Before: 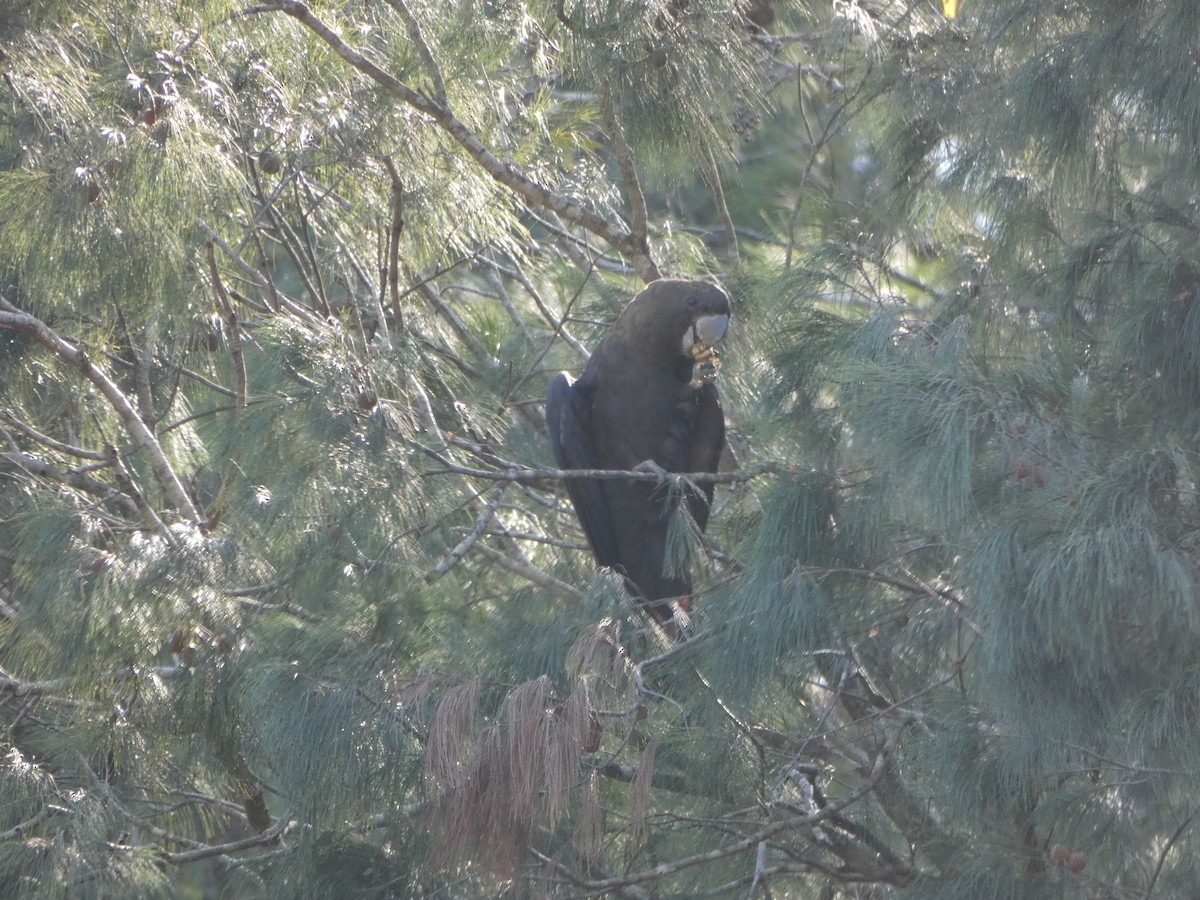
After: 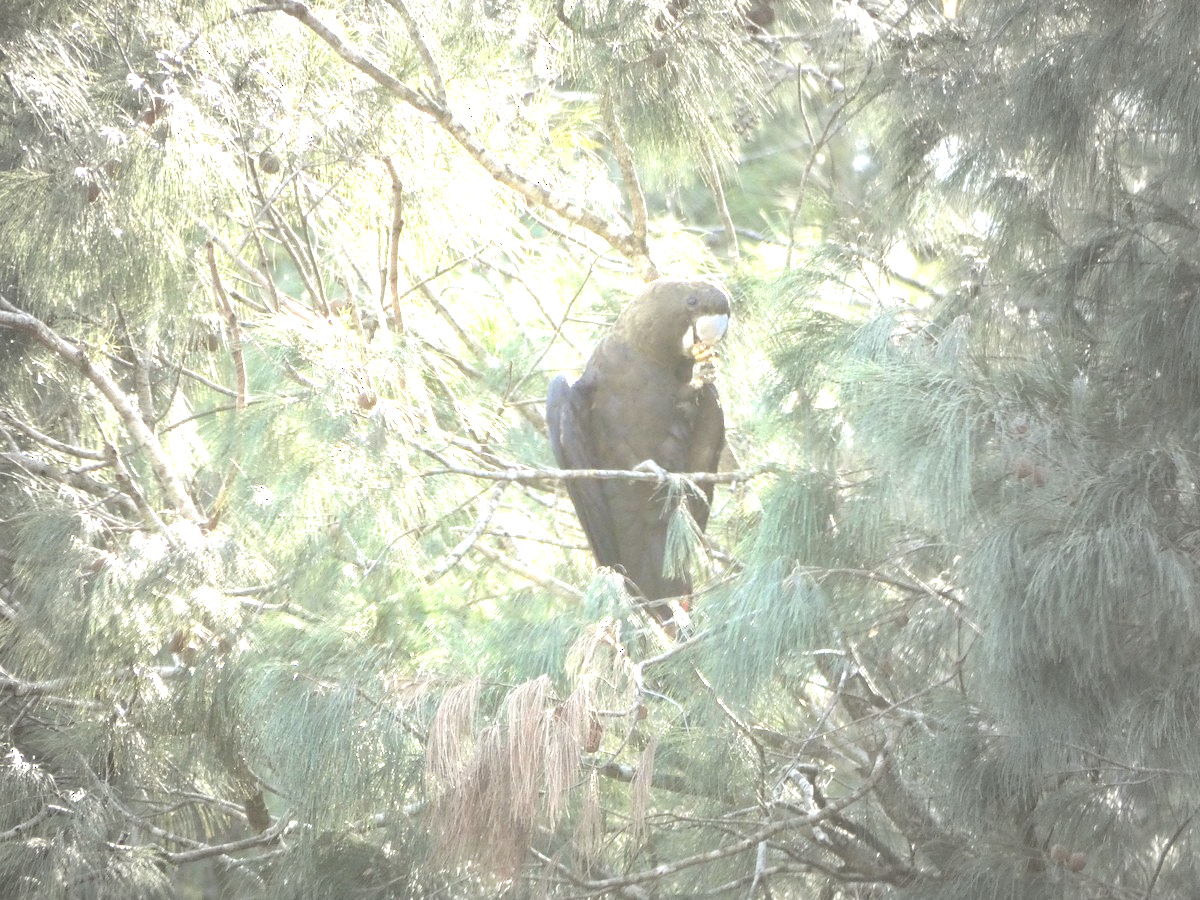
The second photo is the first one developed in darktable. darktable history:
vignetting: fall-off start 33.76%, fall-off radius 64.94%, brightness -0.575, center (-0.12, -0.002), width/height ratio 0.959
color correction: highlights a* -1.43, highlights b* 10.12, shadows a* 0.395, shadows b* 19.35
exposure: black level correction 0, exposure 2.138 EV, compensate exposure bias true, compensate highlight preservation false
